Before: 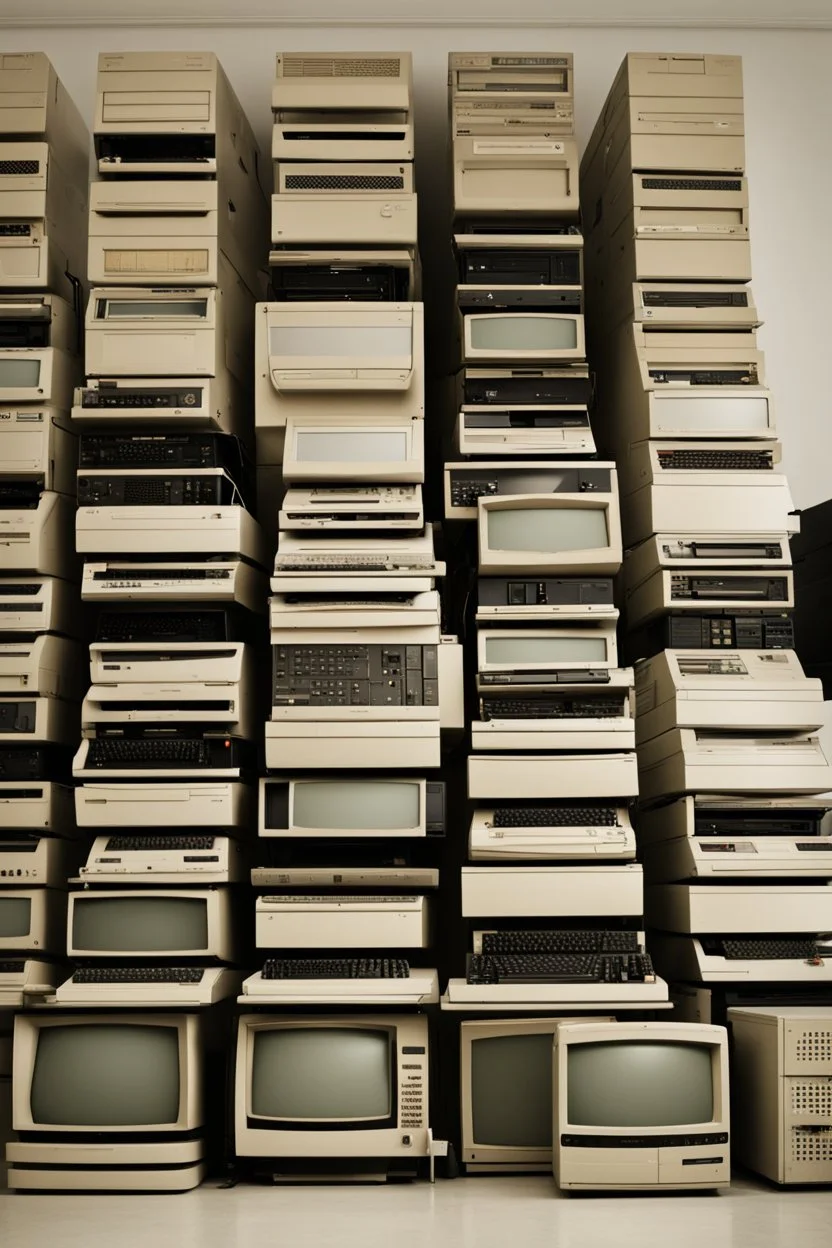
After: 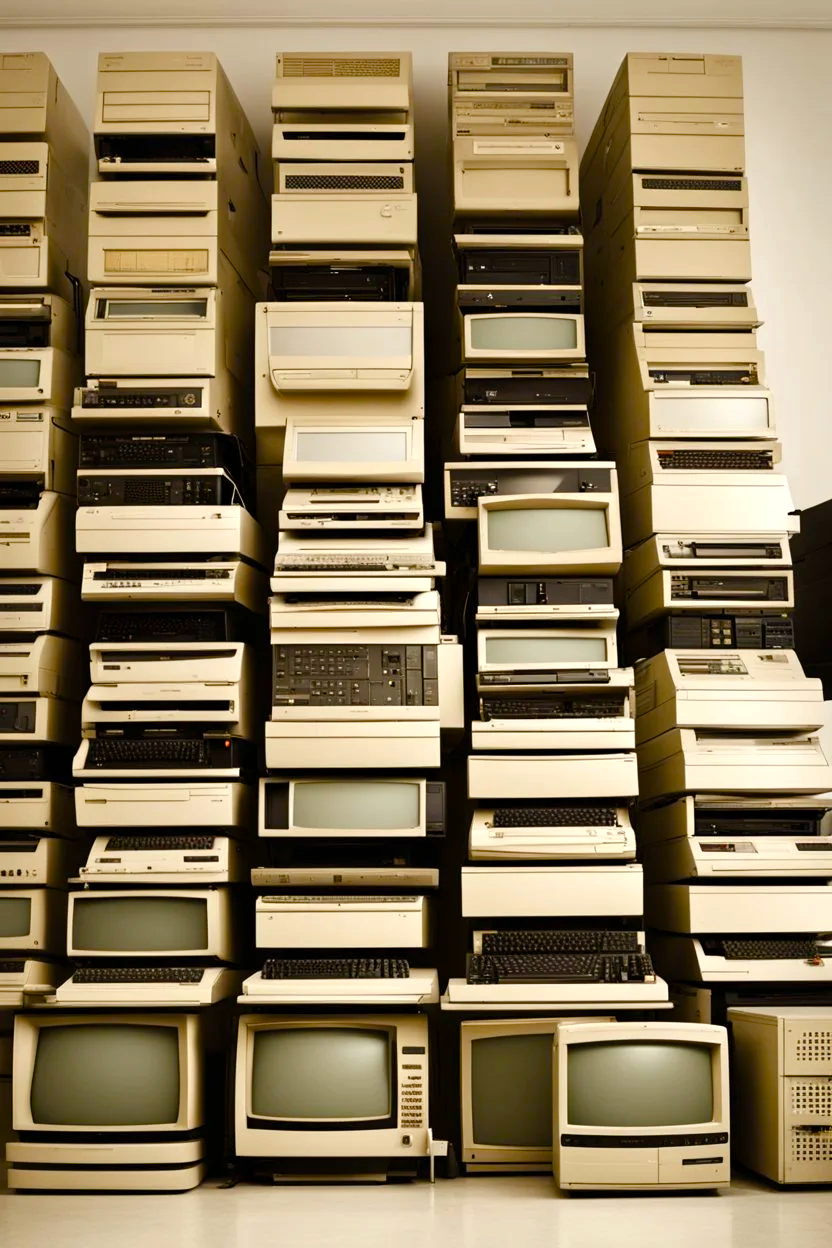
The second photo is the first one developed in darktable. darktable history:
color balance rgb: power › luminance 1.236%, power › chroma 0.402%, power › hue 32.05°, linear chroma grading › global chroma 0.338%, perceptual saturation grading › global saturation 34.591%, perceptual saturation grading › highlights -24.871%, perceptual saturation grading › shadows 49.24%, perceptual brilliance grading › global brilliance 10.761%, global vibrance 9.378%
